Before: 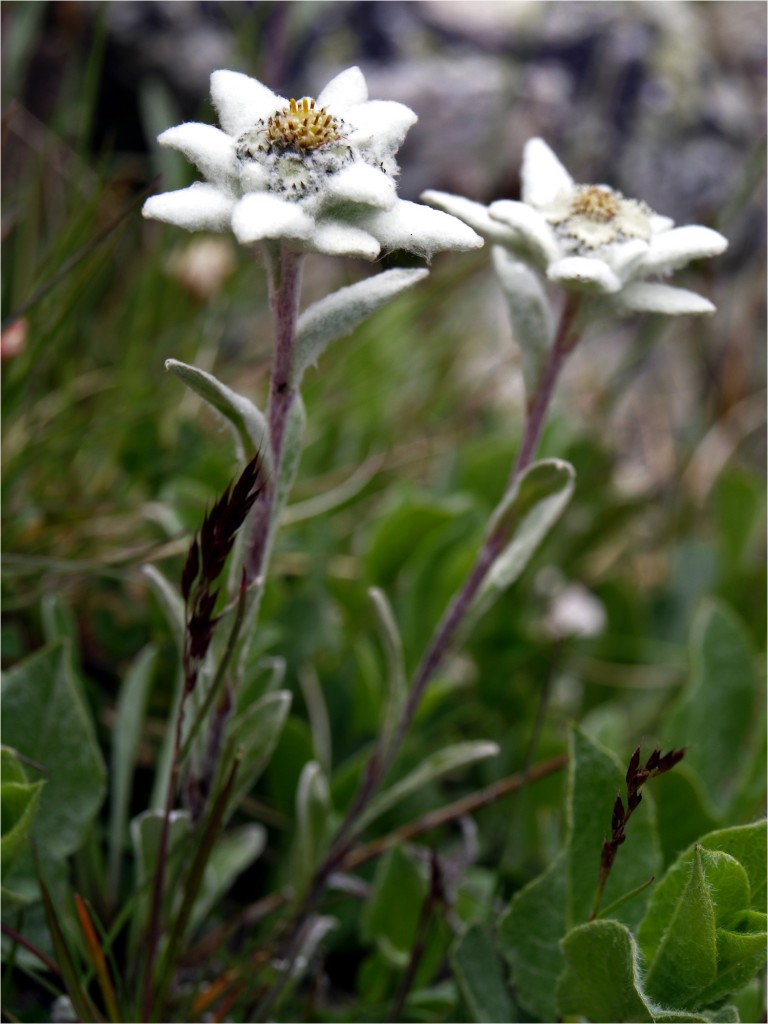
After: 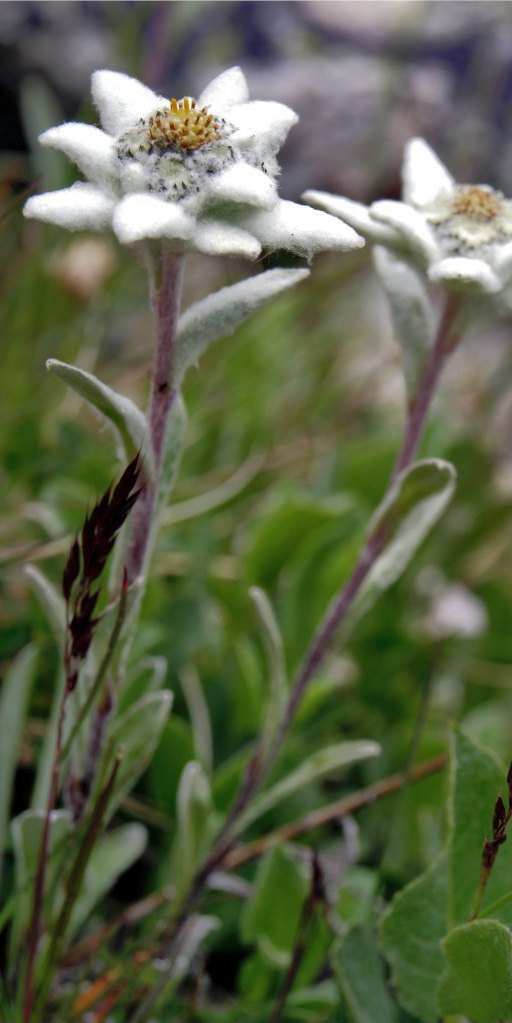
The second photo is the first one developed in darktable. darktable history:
crop and rotate: left 15.515%, right 17.734%
shadows and highlights: shadows 60.99, highlights -59.86
